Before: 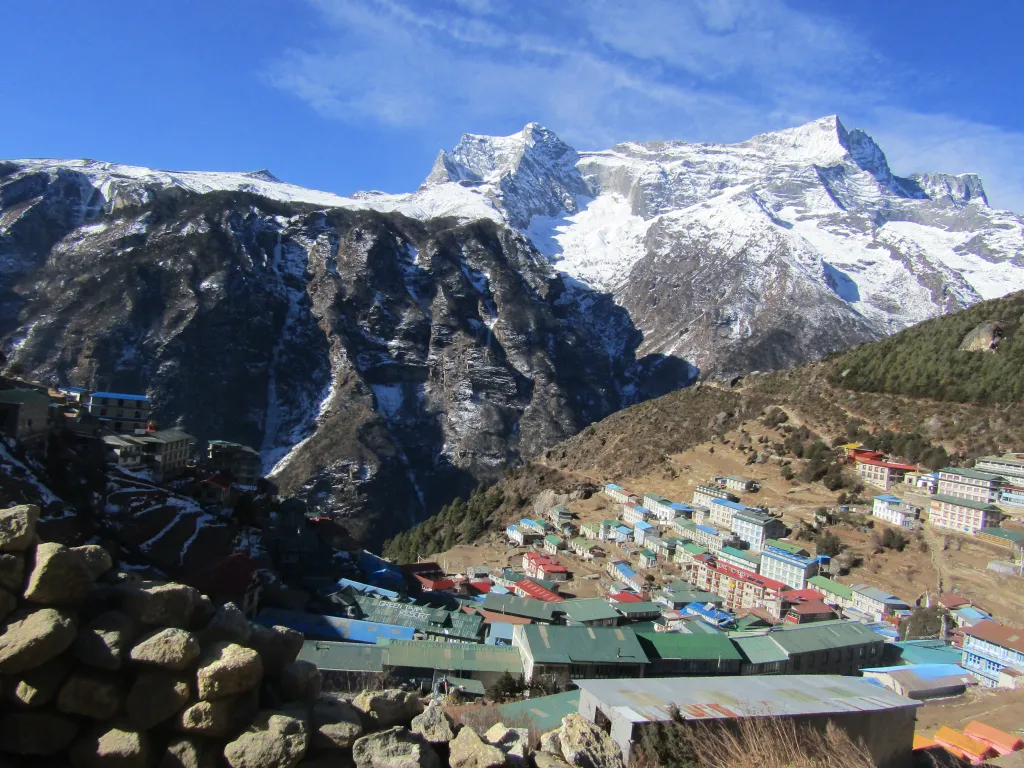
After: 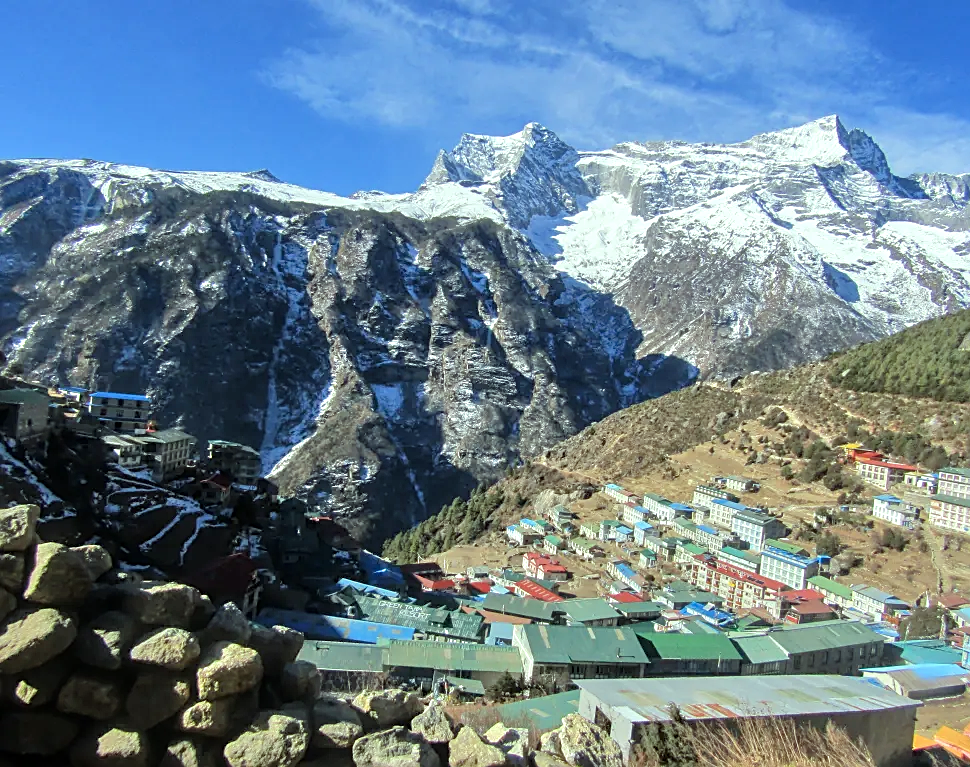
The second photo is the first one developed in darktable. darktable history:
color correction: highlights a* -8.07, highlights b* 3.17
sharpen: on, module defaults
crop and rotate: left 0%, right 5.209%
local contrast: on, module defaults
tone equalizer: -7 EV 0.146 EV, -6 EV 0.628 EV, -5 EV 1.15 EV, -4 EV 1.3 EV, -3 EV 1.17 EV, -2 EV 0.6 EV, -1 EV 0.16 EV, mask exposure compensation -0.488 EV
